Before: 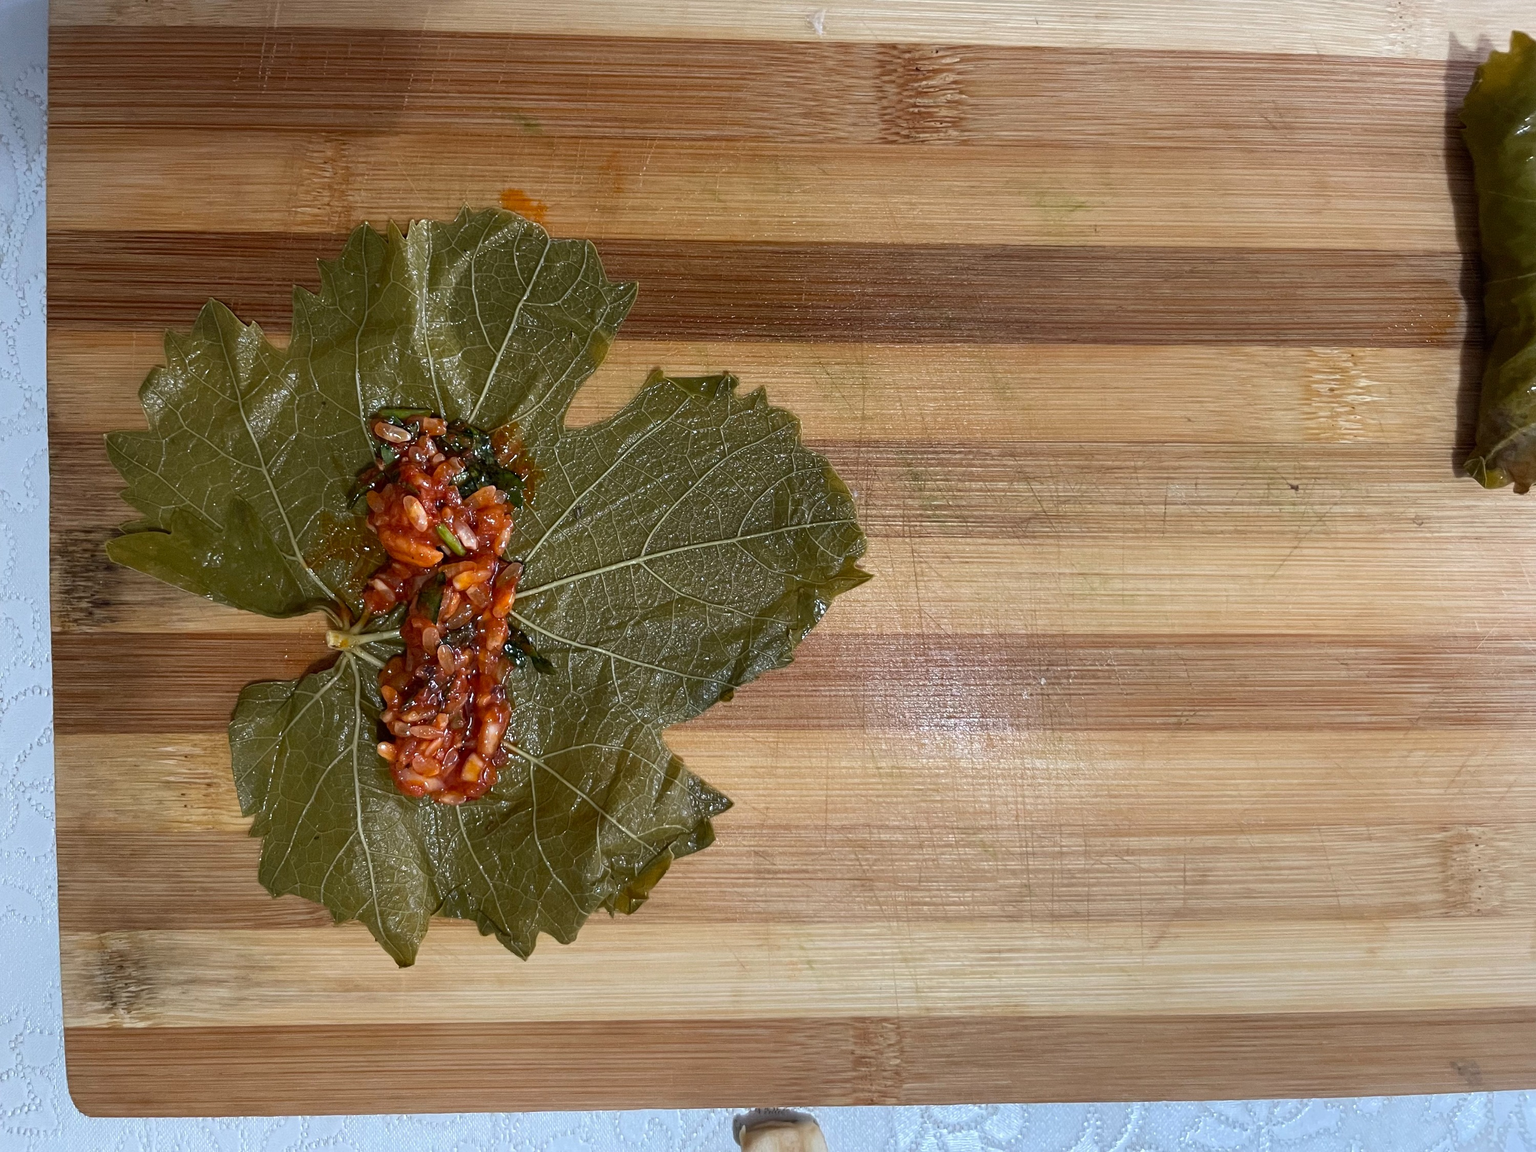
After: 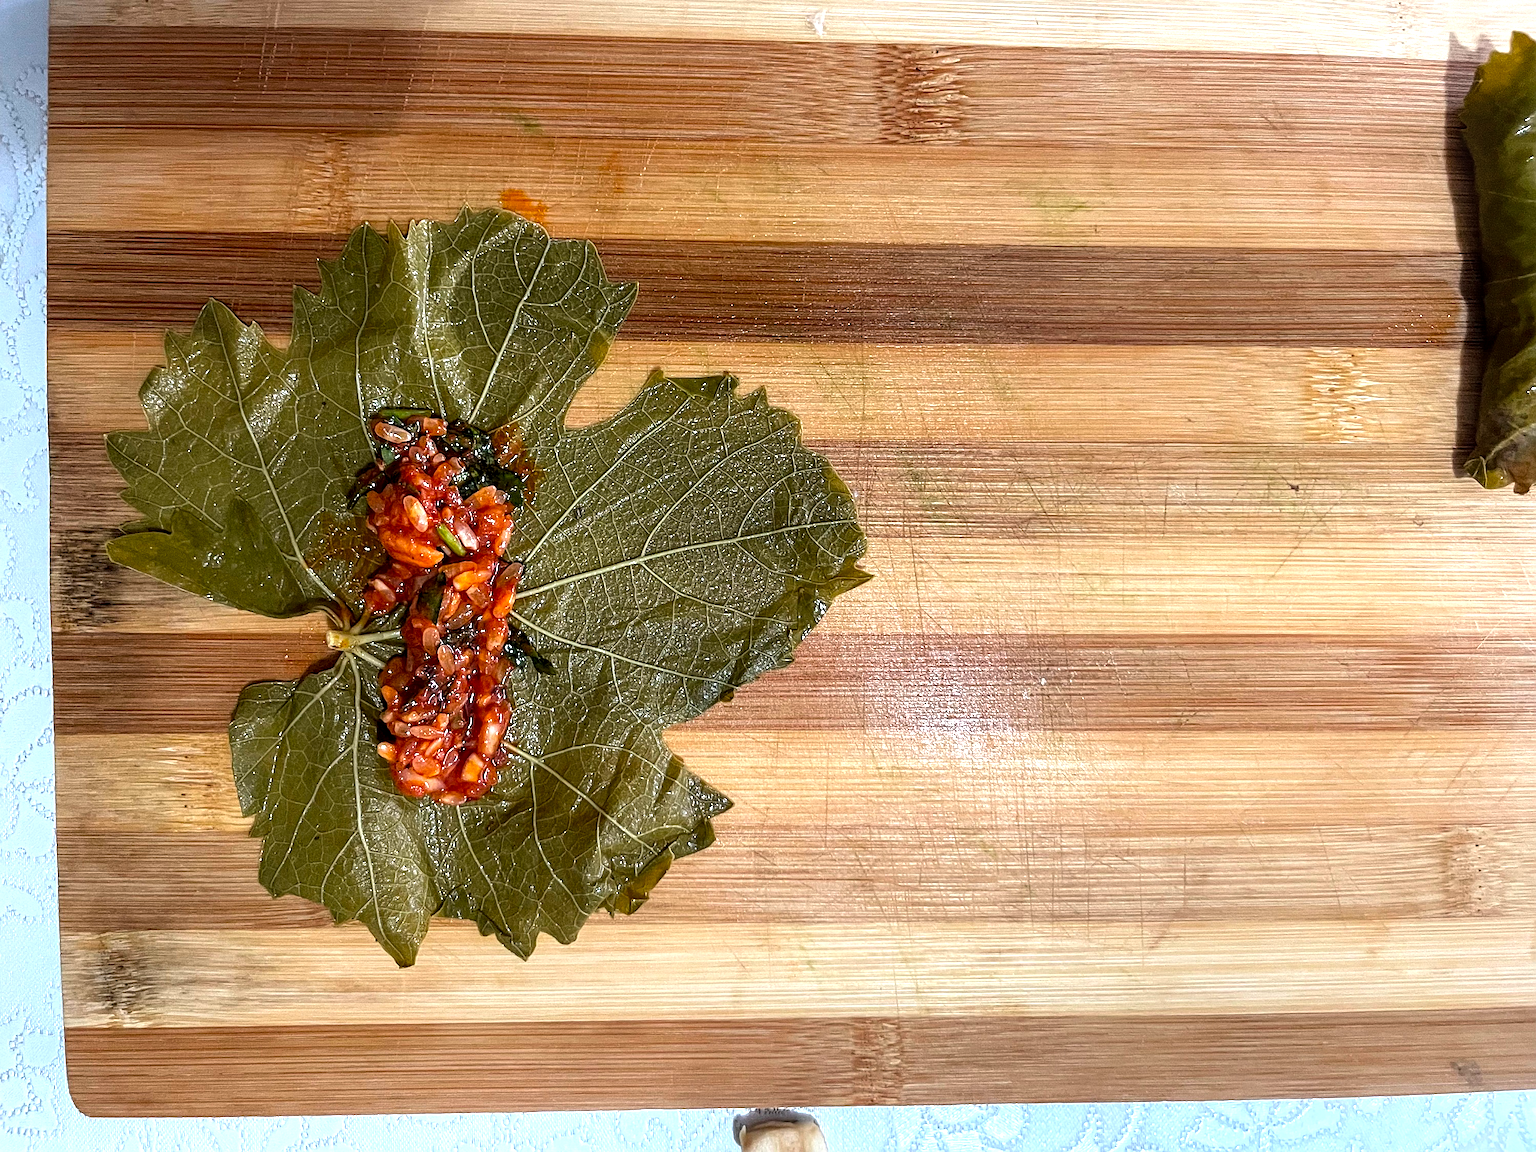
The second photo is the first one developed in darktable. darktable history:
sharpen: on, module defaults
tone equalizer: -8 EV -0.761 EV, -7 EV -0.714 EV, -6 EV -0.616 EV, -5 EV -0.366 EV, -3 EV 0.37 EV, -2 EV 0.6 EV, -1 EV 0.689 EV, +0 EV 0.729 EV
local contrast: detail 130%
